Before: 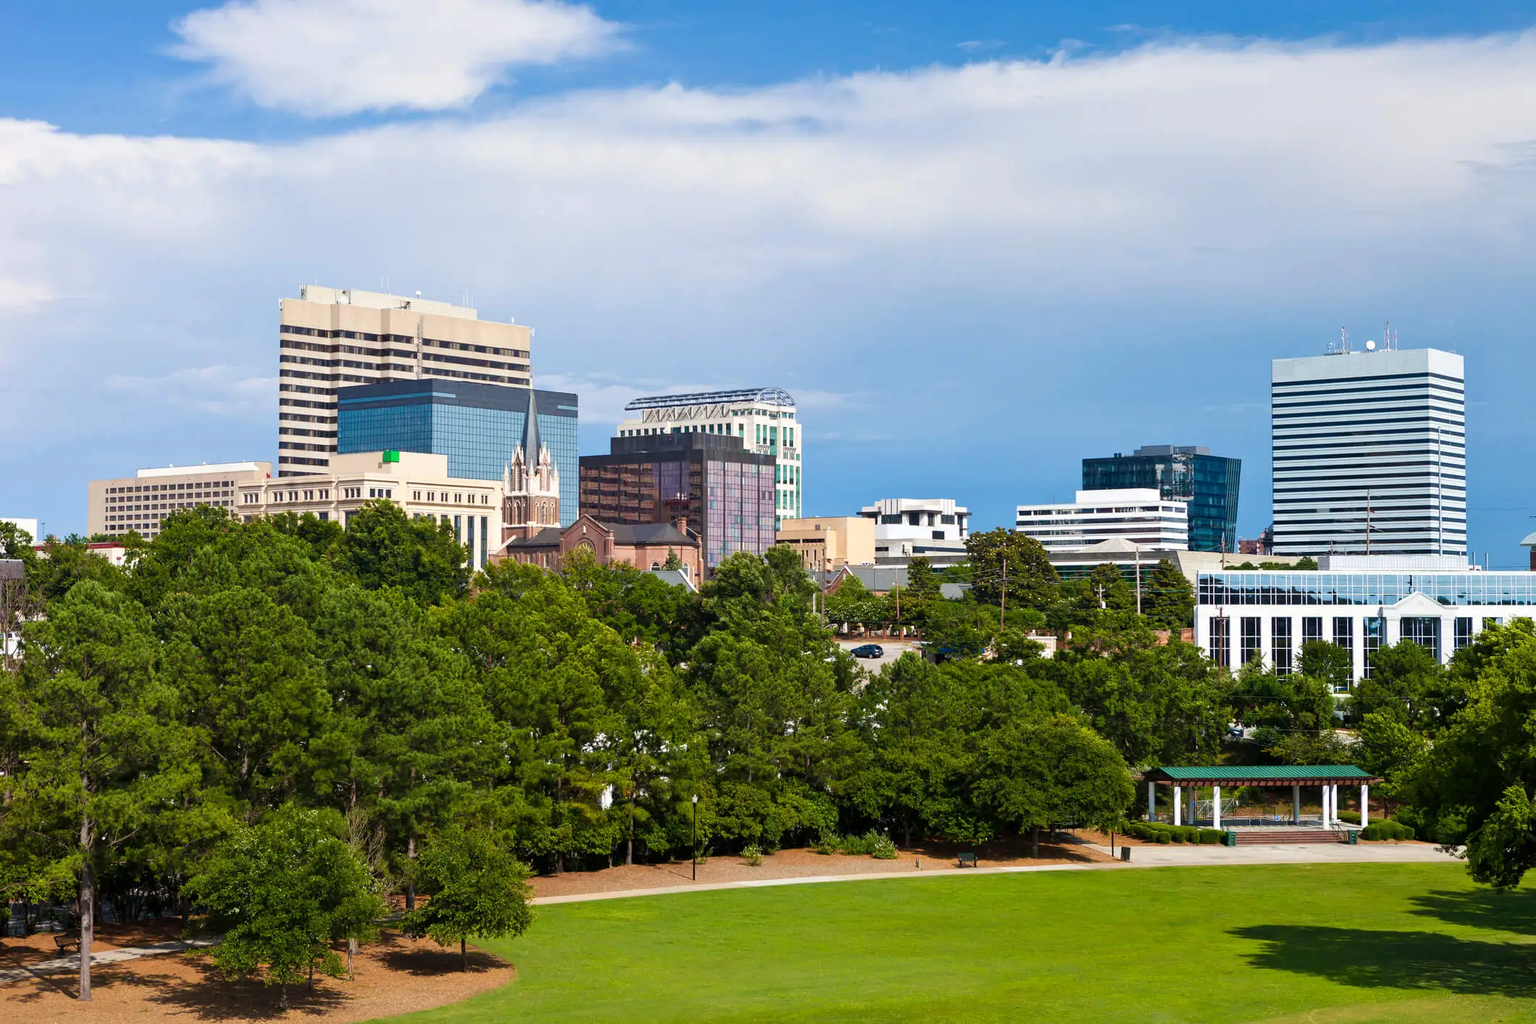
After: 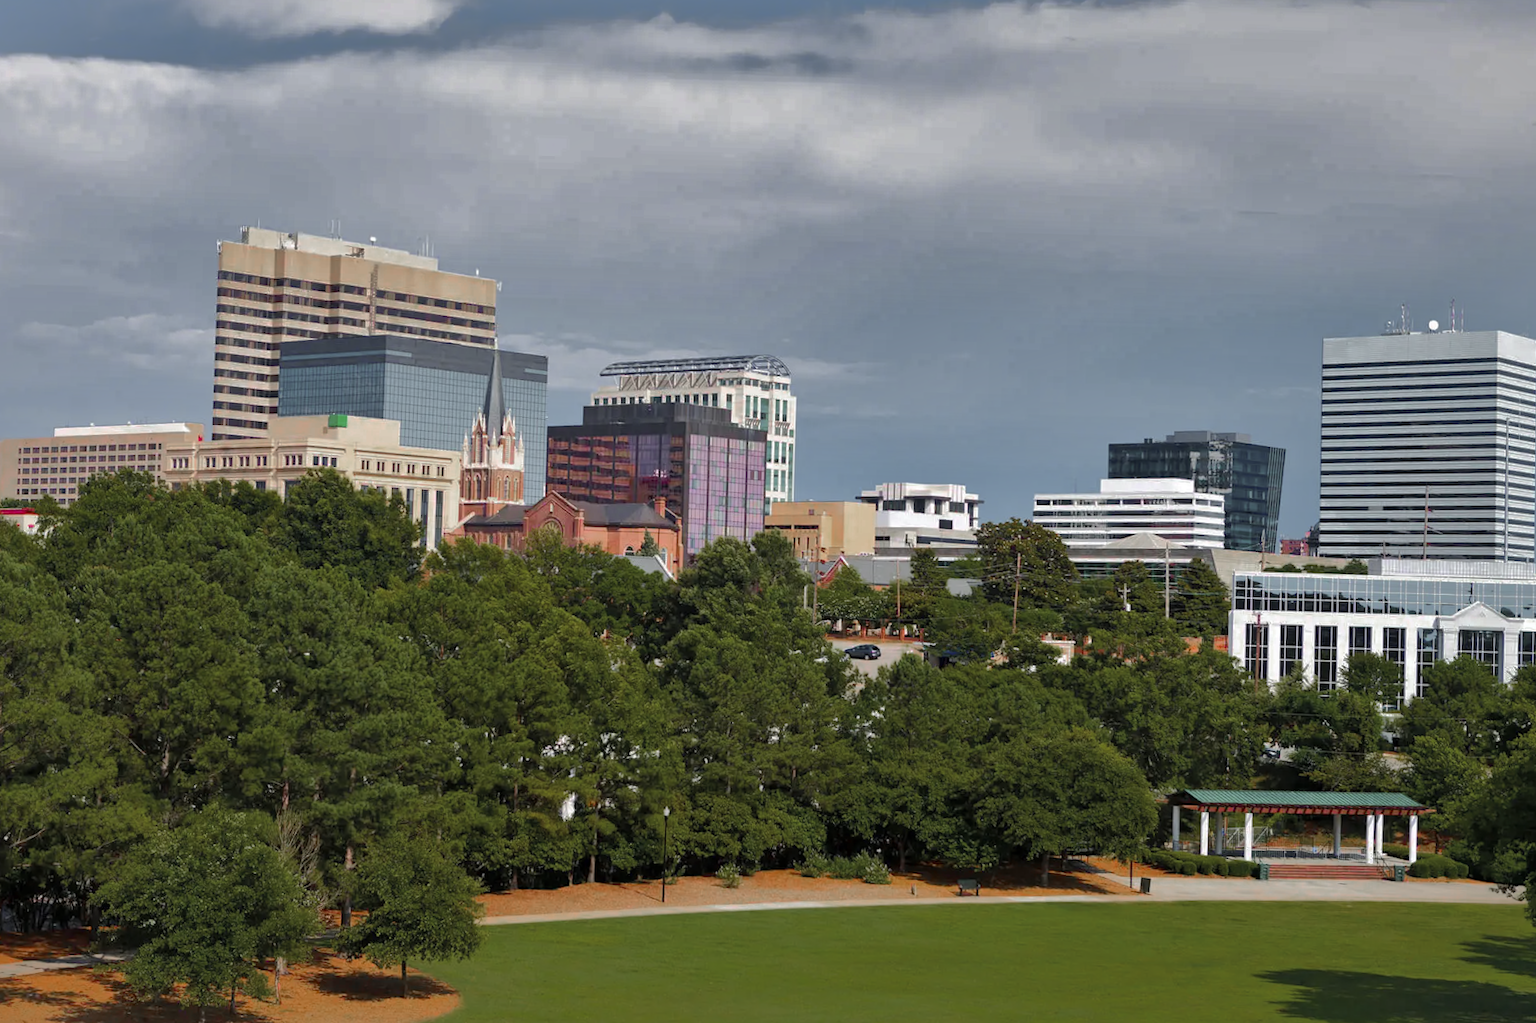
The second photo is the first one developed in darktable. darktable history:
crop and rotate: angle -1.96°, left 3.097%, top 4.154%, right 1.586%, bottom 0.529%
shadows and highlights: shadows 38.43, highlights -74.54
color zones: curves: ch0 [(0, 0.48) (0.209, 0.398) (0.305, 0.332) (0.429, 0.493) (0.571, 0.5) (0.714, 0.5) (0.857, 0.5) (1, 0.48)]; ch1 [(0, 0.736) (0.143, 0.625) (0.225, 0.371) (0.429, 0.256) (0.571, 0.241) (0.714, 0.213) (0.857, 0.48) (1, 0.736)]; ch2 [(0, 0.448) (0.143, 0.498) (0.286, 0.5) (0.429, 0.5) (0.571, 0.5) (0.714, 0.5) (0.857, 0.5) (1, 0.448)]
rotate and perspective: rotation -0.45°, automatic cropping original format, crop left 0.008, crop right 0.992, crop top 0.012, crop bottom 0.988
